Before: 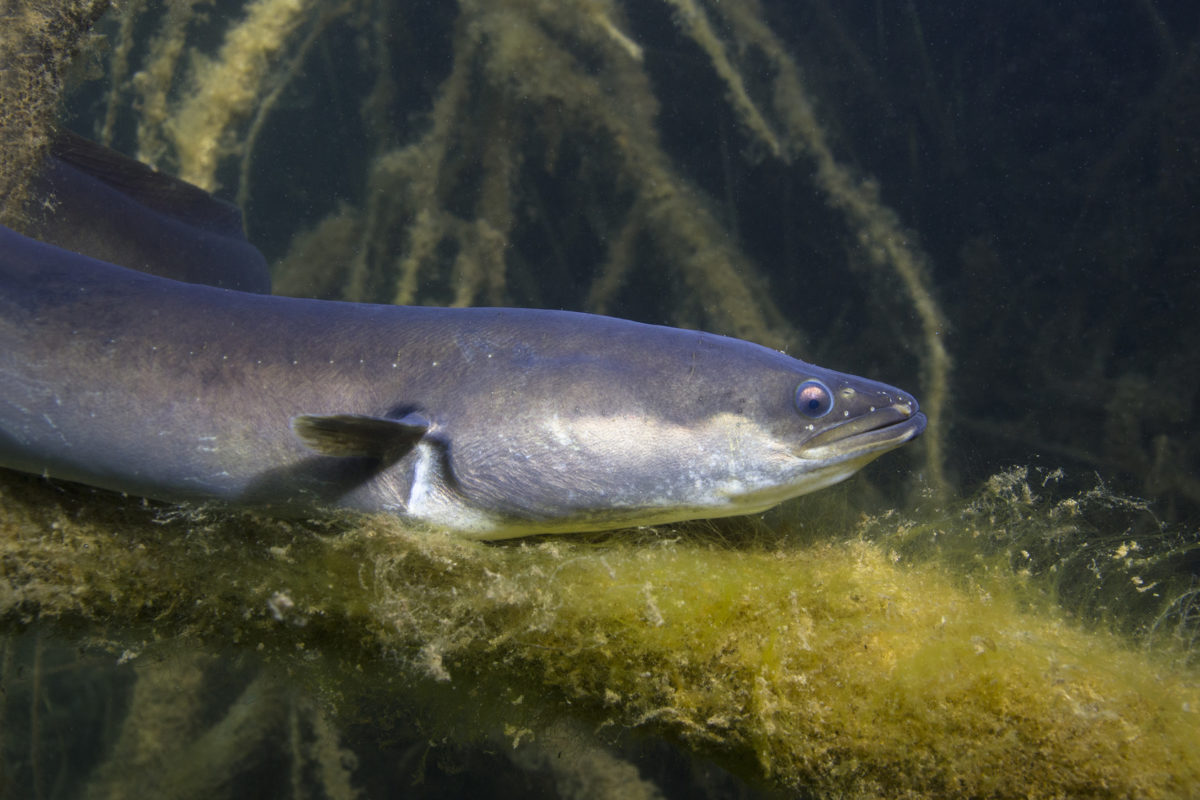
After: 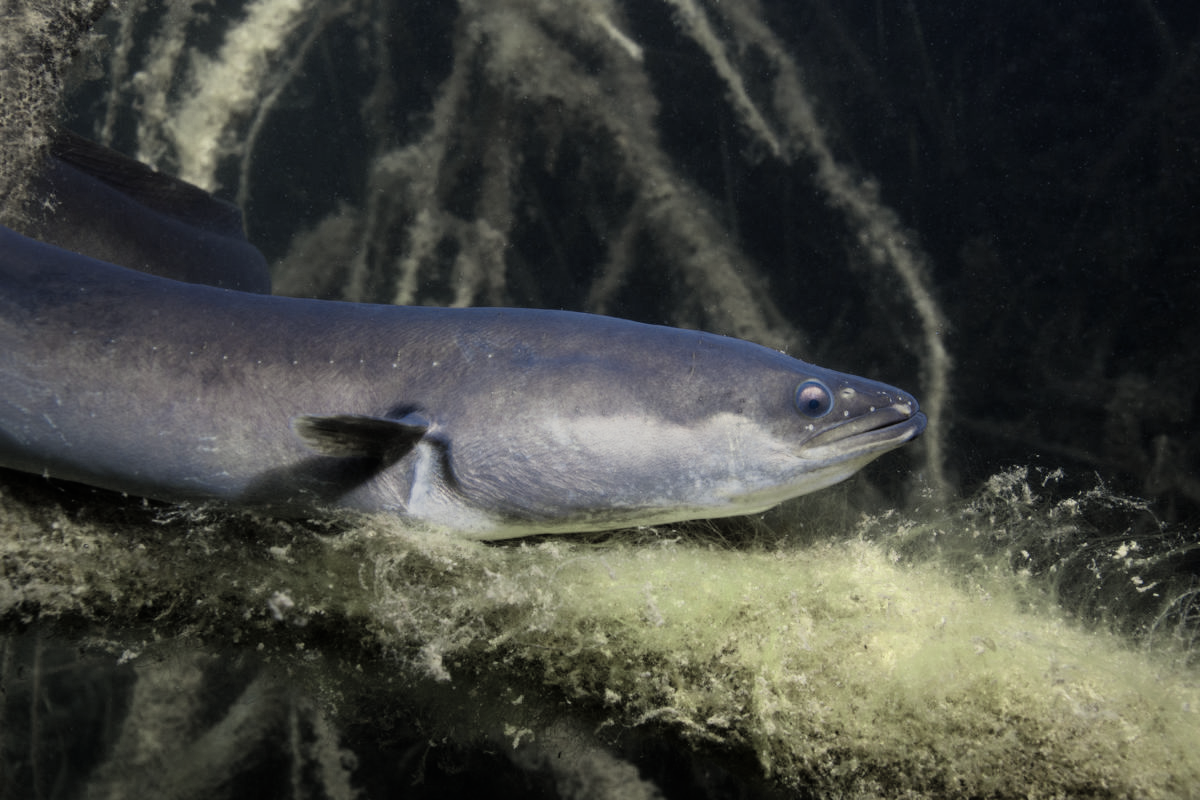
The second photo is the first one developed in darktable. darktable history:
filmic rgb: black relative exposure -6.98 EV, white relative exposure 5.63 EV, hardness 2.86
color zones: curves: ch0 [(0.25, 0.667) (0.758, 0.368)]; ch1 [(0.215, 0.245) (0.761, 0.373)]; ch2 [(0.247, 0.554) (0.761, 0.436)]
